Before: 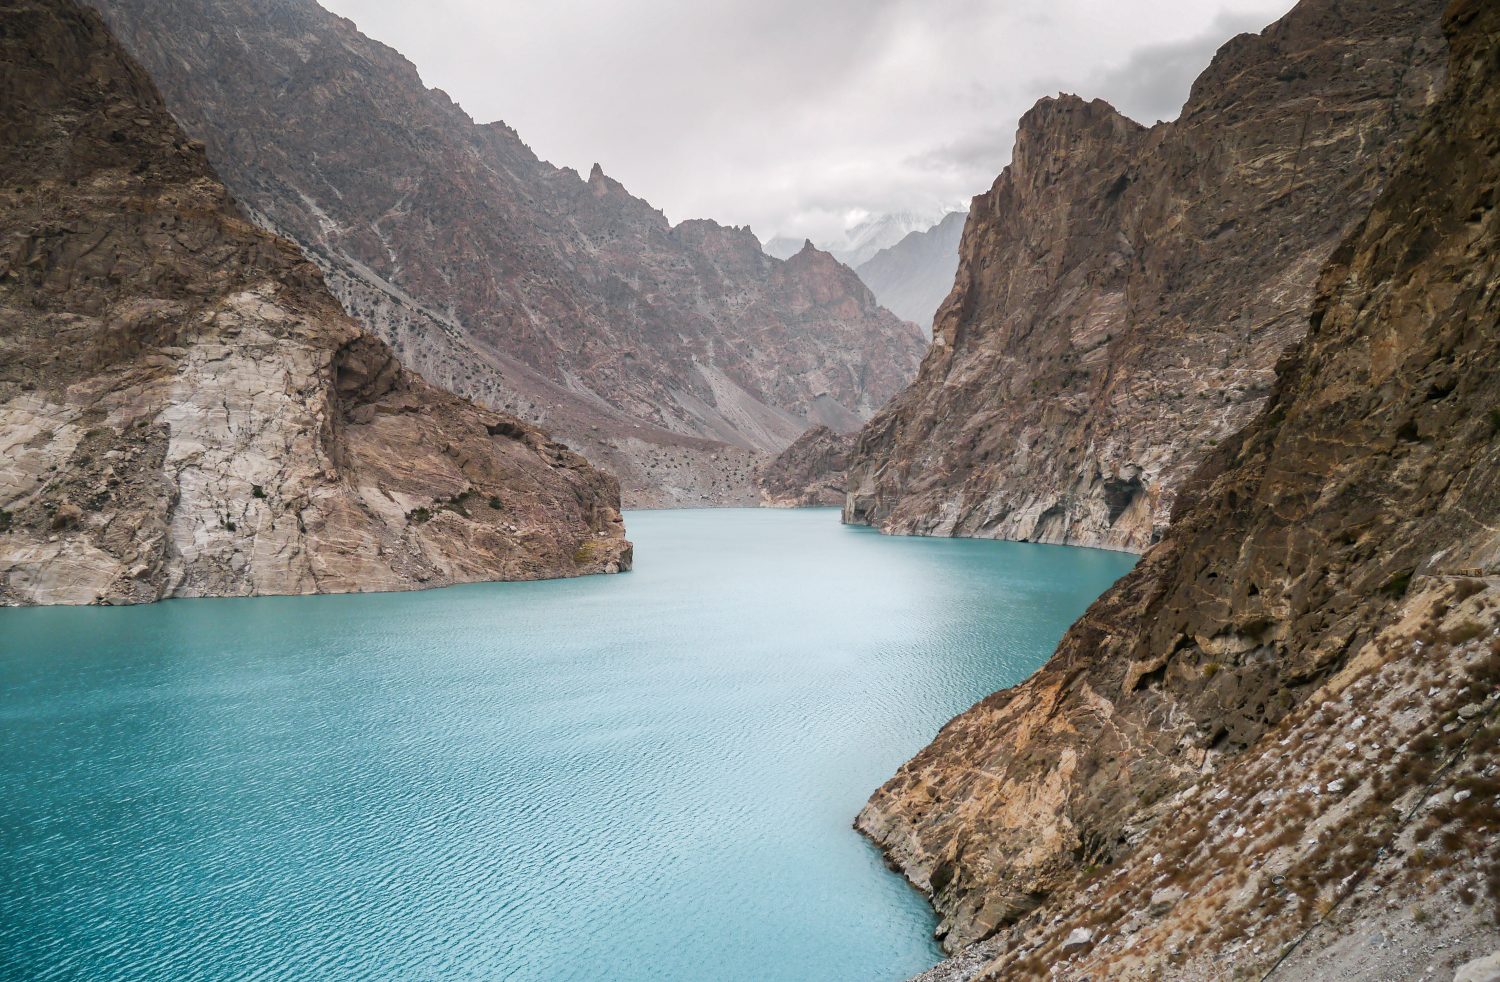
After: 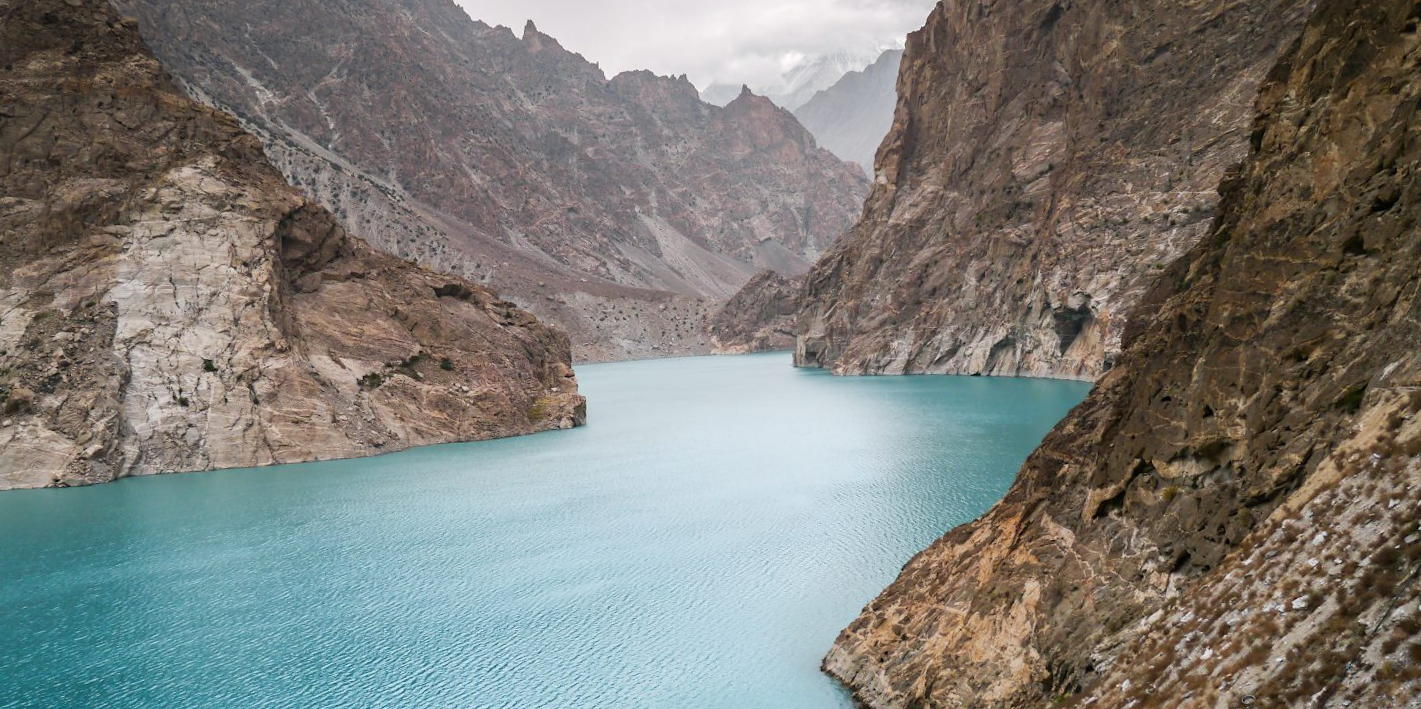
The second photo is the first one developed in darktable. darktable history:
crop and rotate: left 1.814%, top 12.818%, right 0.25%, bottom 9.225%
rotate and perspective: rotation -3°, crop left 0.031, crop right 0.968, crop top 0.07, crop bottom 0.93
color balance rgb: on, module defaults
